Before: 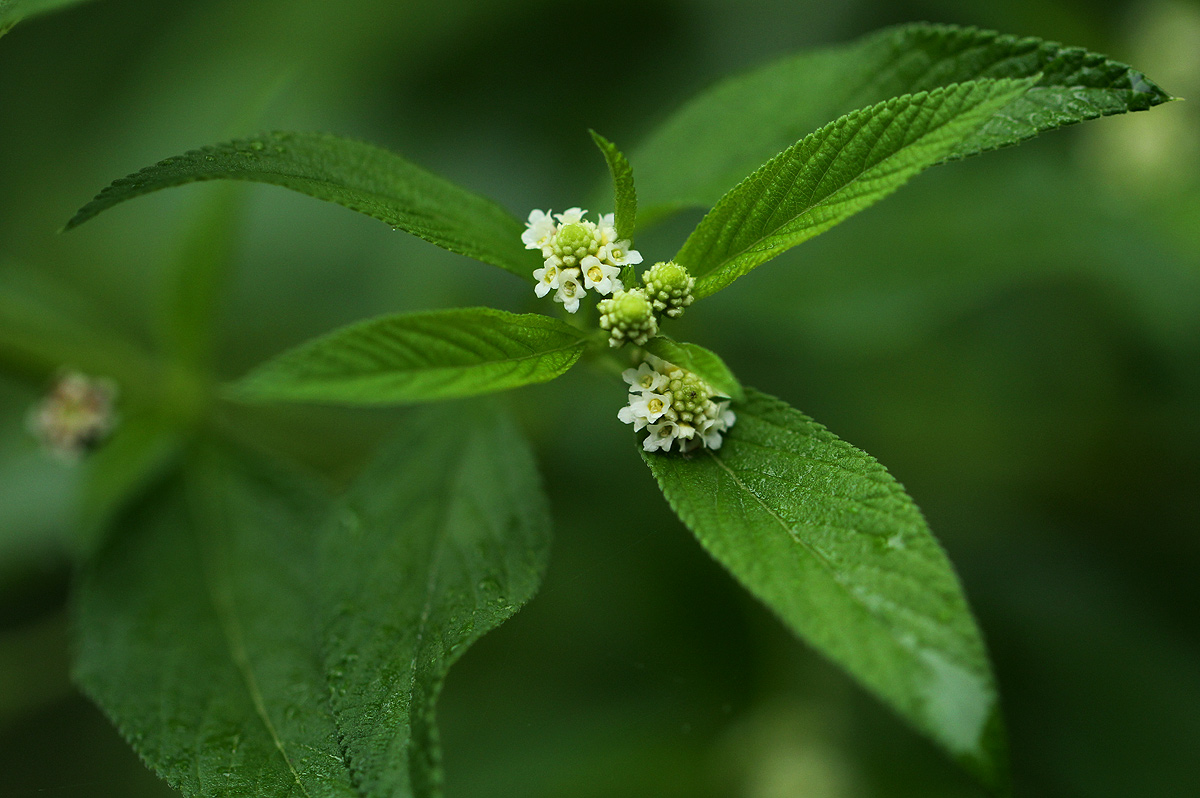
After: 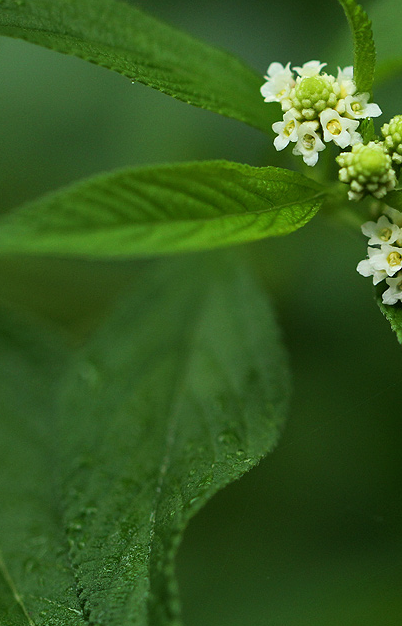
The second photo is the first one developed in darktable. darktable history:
crop and rotate: left 21.77%, top 18.528%, right 44.676%, bottom 2.997%
exposure: compensate highlight preservation false
shadows and highlights: shadows 24.5, highlights -78.15, soften with gaussian
